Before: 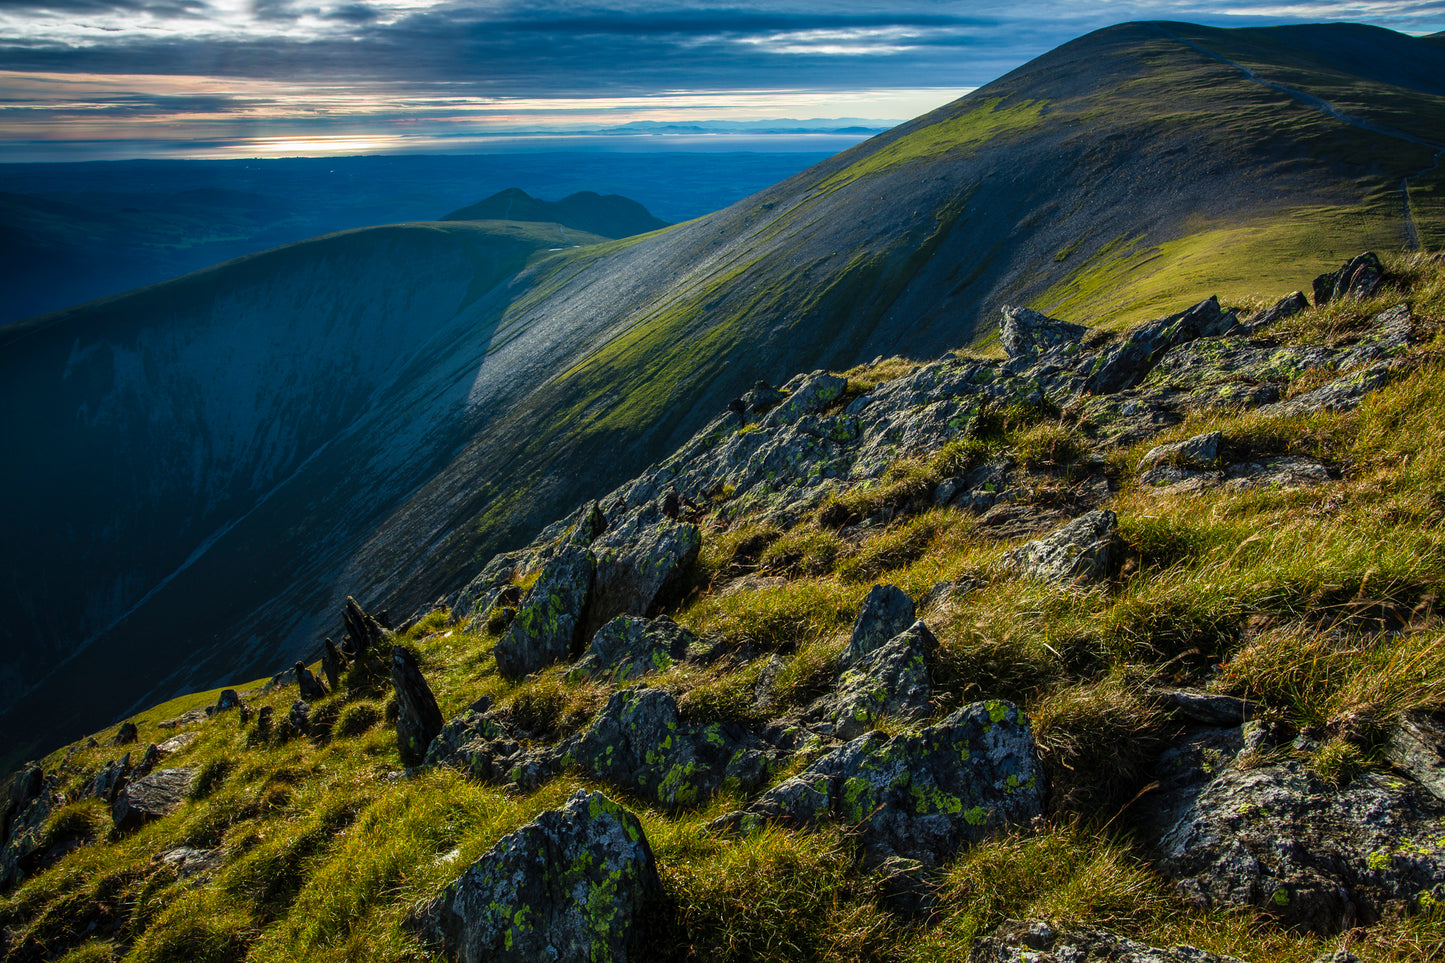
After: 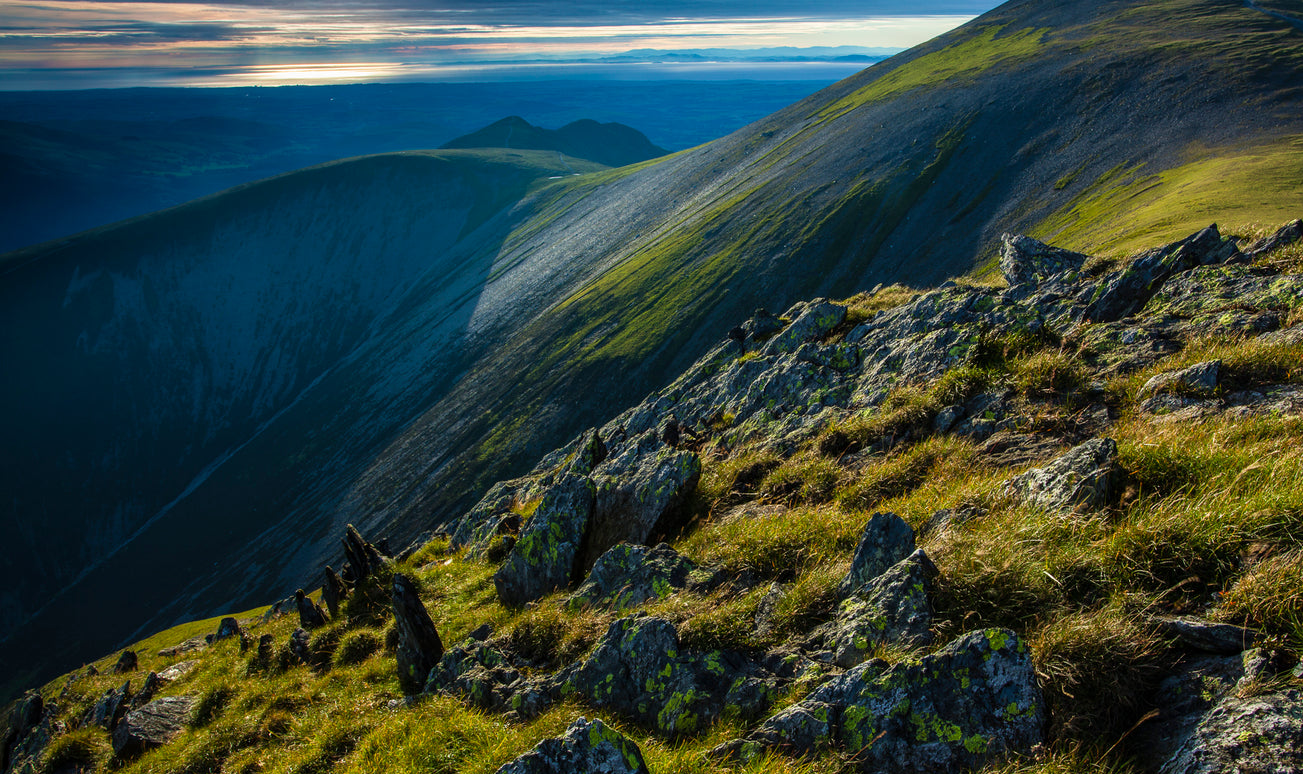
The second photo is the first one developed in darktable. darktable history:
crop: top 7.493%, right 9.821%, bottom 12.069%
velvia: strength 14.6%
